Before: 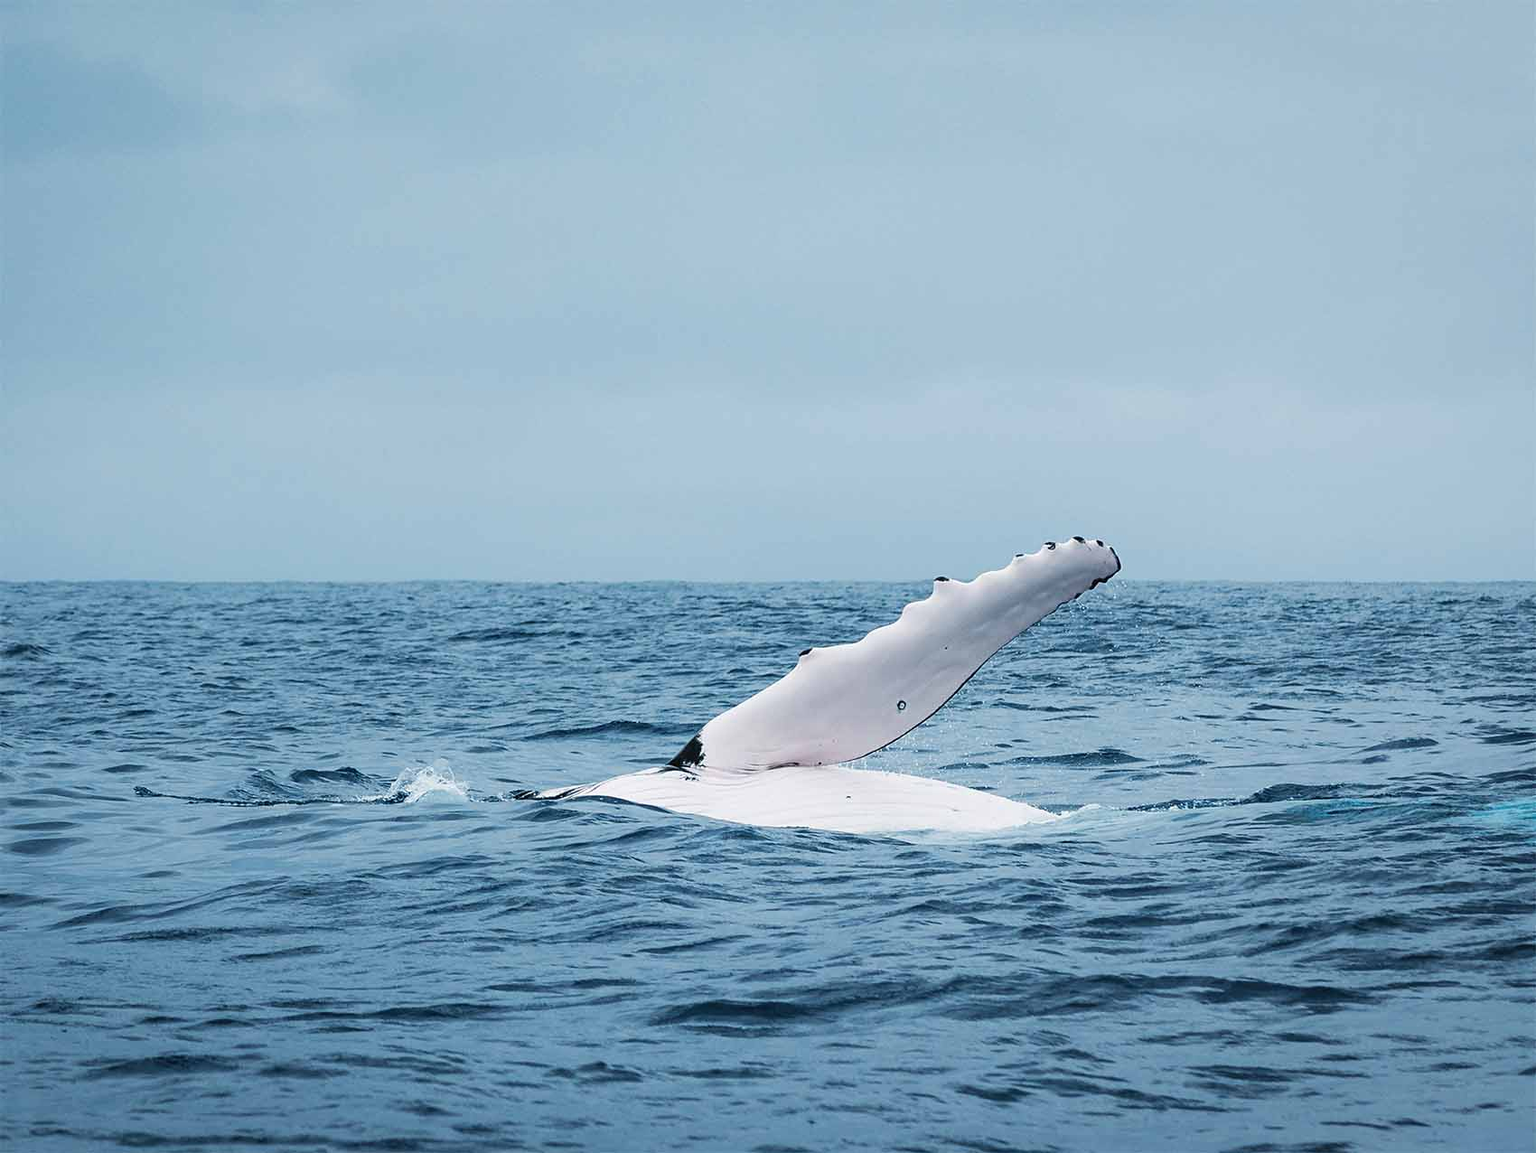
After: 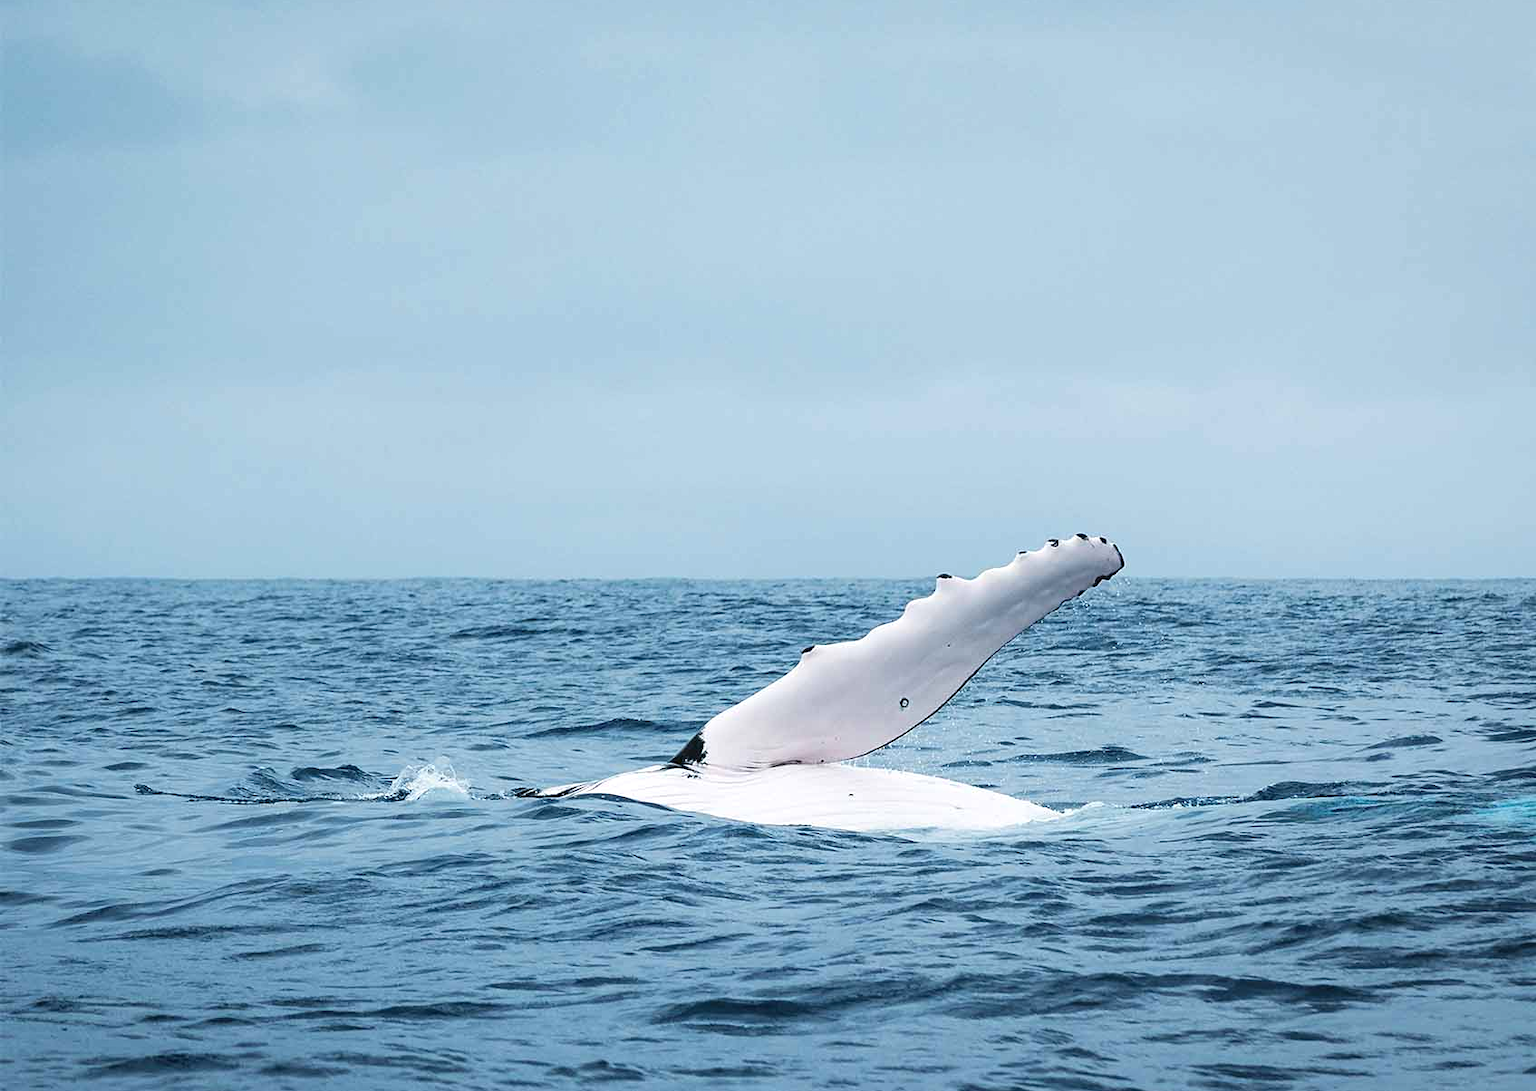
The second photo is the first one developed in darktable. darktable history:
exposure: exposure 0.217 EV, compensate highlight preservation false
crop: top 0.448%, right 0.264%, bottom 5.045%
